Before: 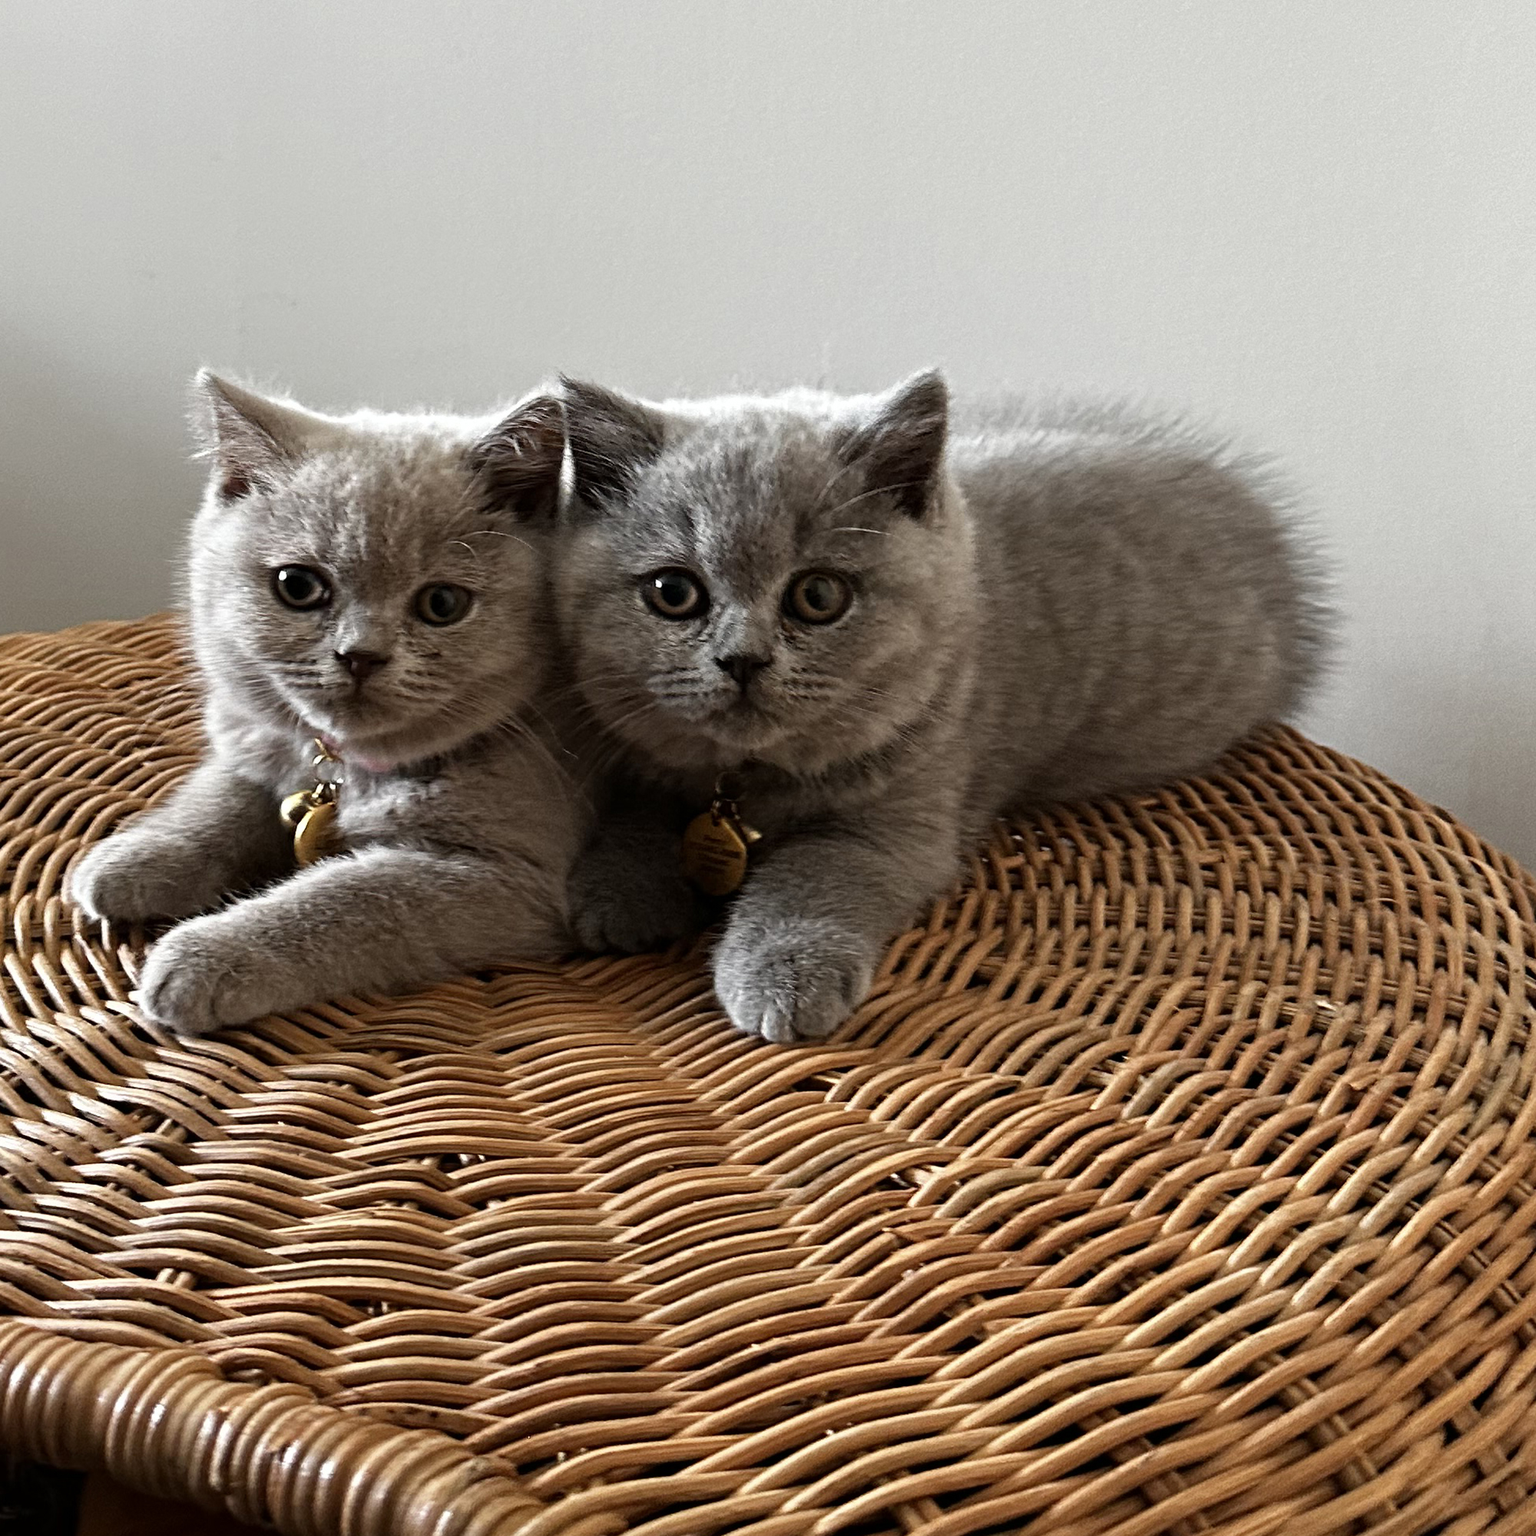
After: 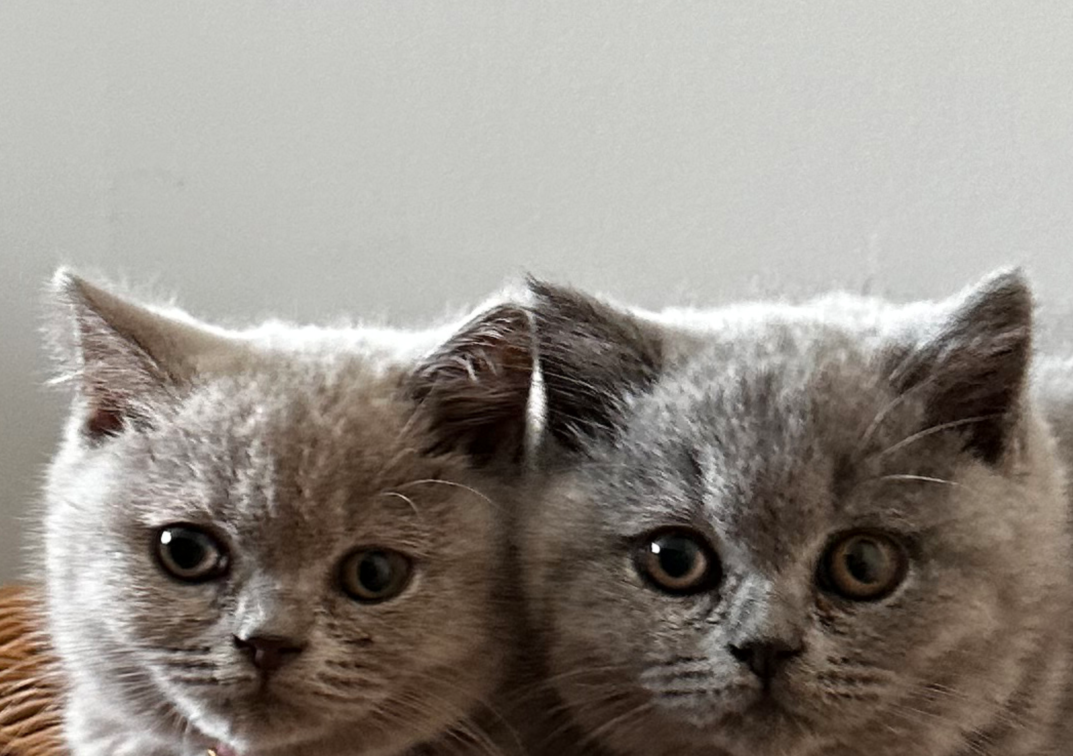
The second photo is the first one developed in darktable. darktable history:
lowpass: radius 0.5, unbound 0
local contrast: mode bilateral grid, contrast 15, coarseness 36, detail 105%, midtone range 0.2
crop: left 10.121%, top 10.631%, right 36.218%, bottom 51.526%
contrast brightness saturation: saturation -0.05
